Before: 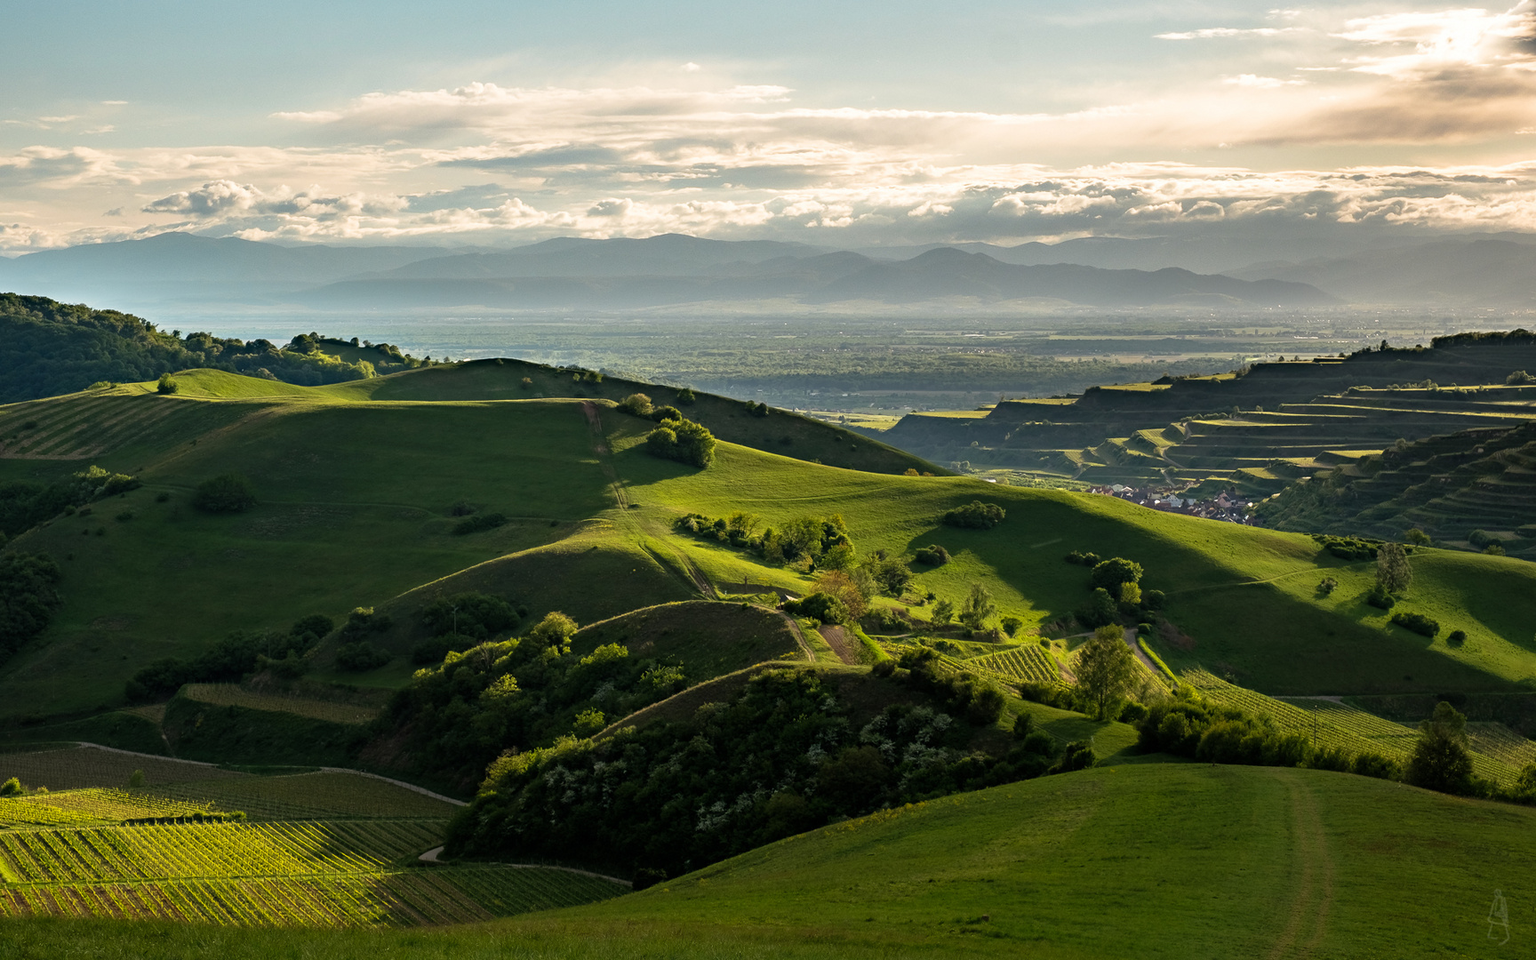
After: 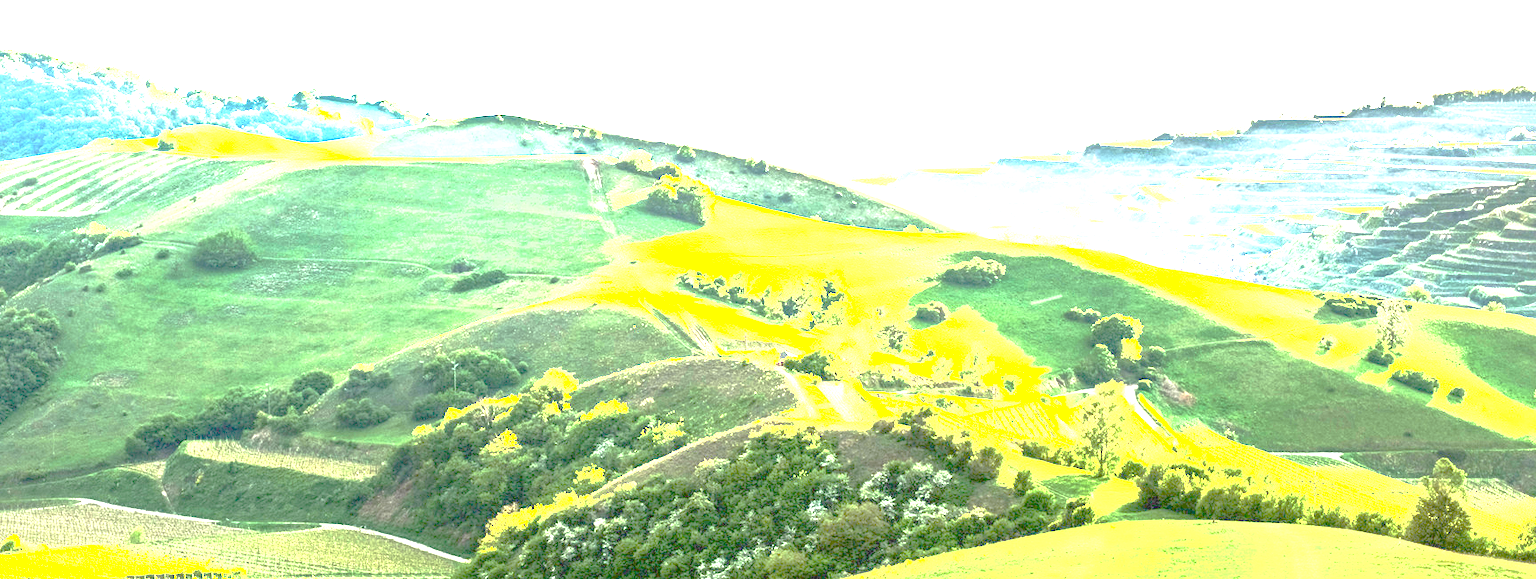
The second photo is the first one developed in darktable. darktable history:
exposure: black level correction 0, exposure 1.39 EV, compensate exposure bias true, compensate highlight preservation false
crop and rotate: top 25.539%, bottom 14.034%
shadows and highlights: shadows -20.28, white point adjustment -1.87, highlights -35.02
local contrast: on, module defaults
color balance rgb: perceptual saturation grading › global saturation 40.275%, perceptual saturation grading › highlights -50.221%, perceptual saturation grading › shadows 30.14%, global vibrance 20%
tone equalizer: edges refinement/feathering 500, mask exposure compensation -1.57 EV, preserve details no
tone curve: curves: ch0 [(0, 0) (0.004, 0.008) (0.077, 0.156) (0.169, 0.29) (0.774, 0.774) (1, 1)], preserve colors none
